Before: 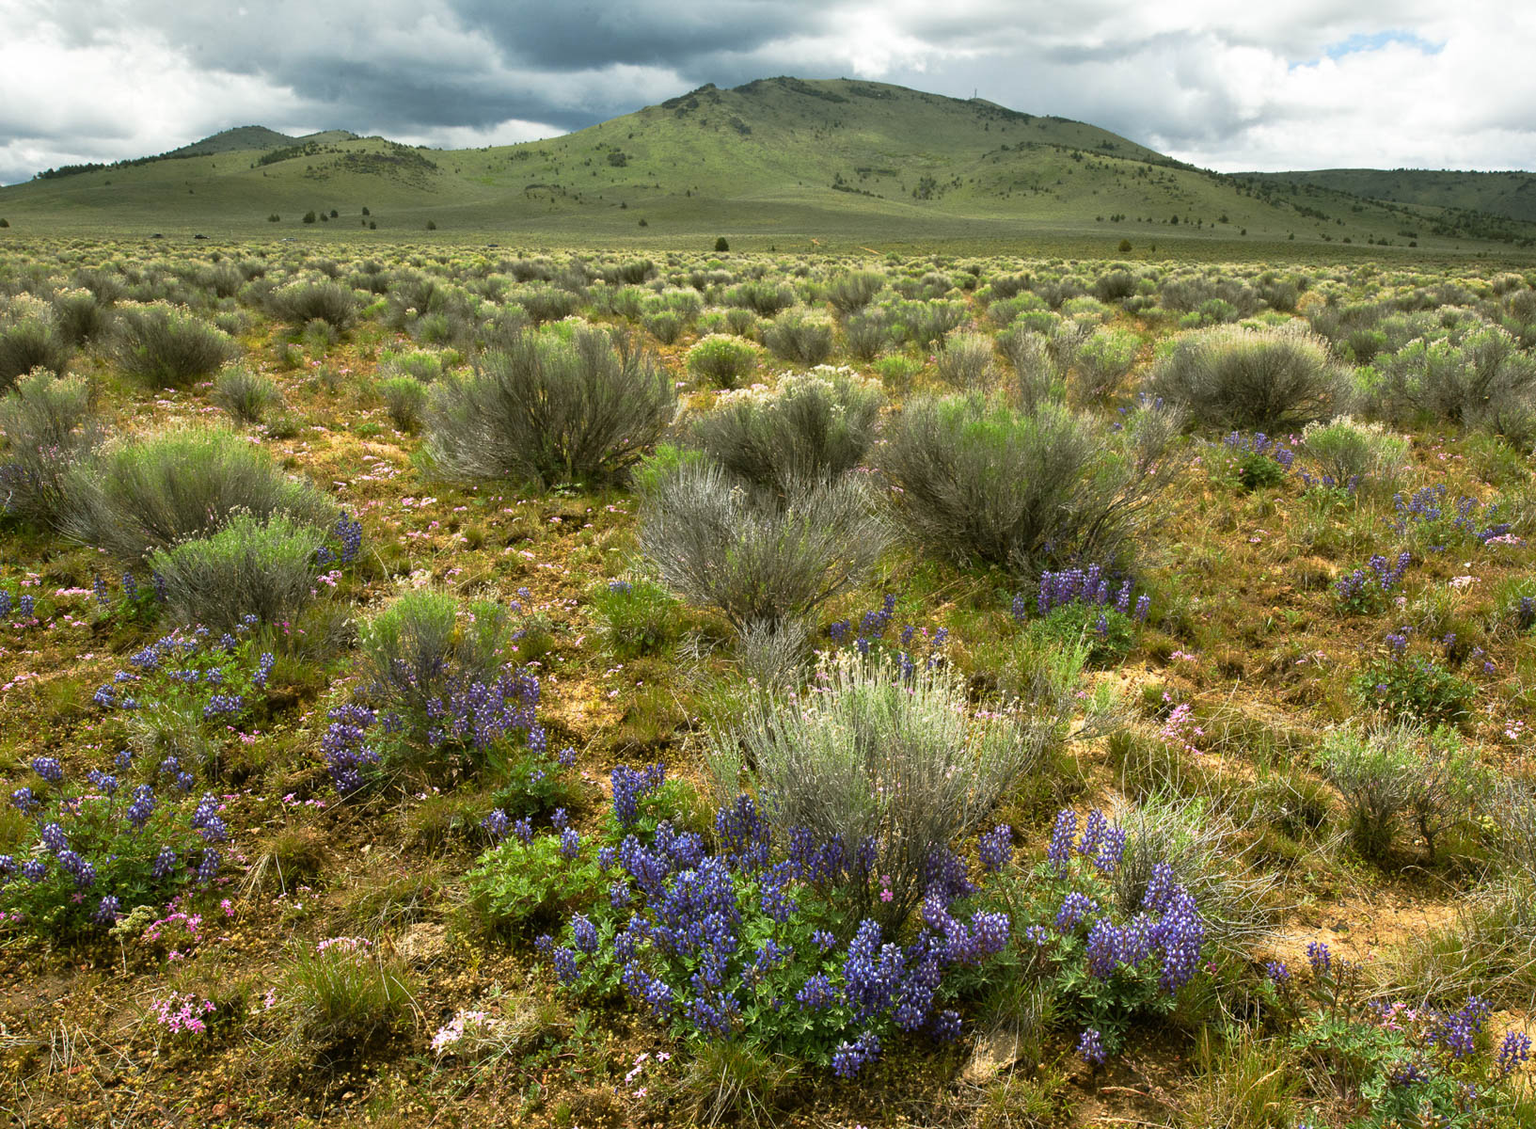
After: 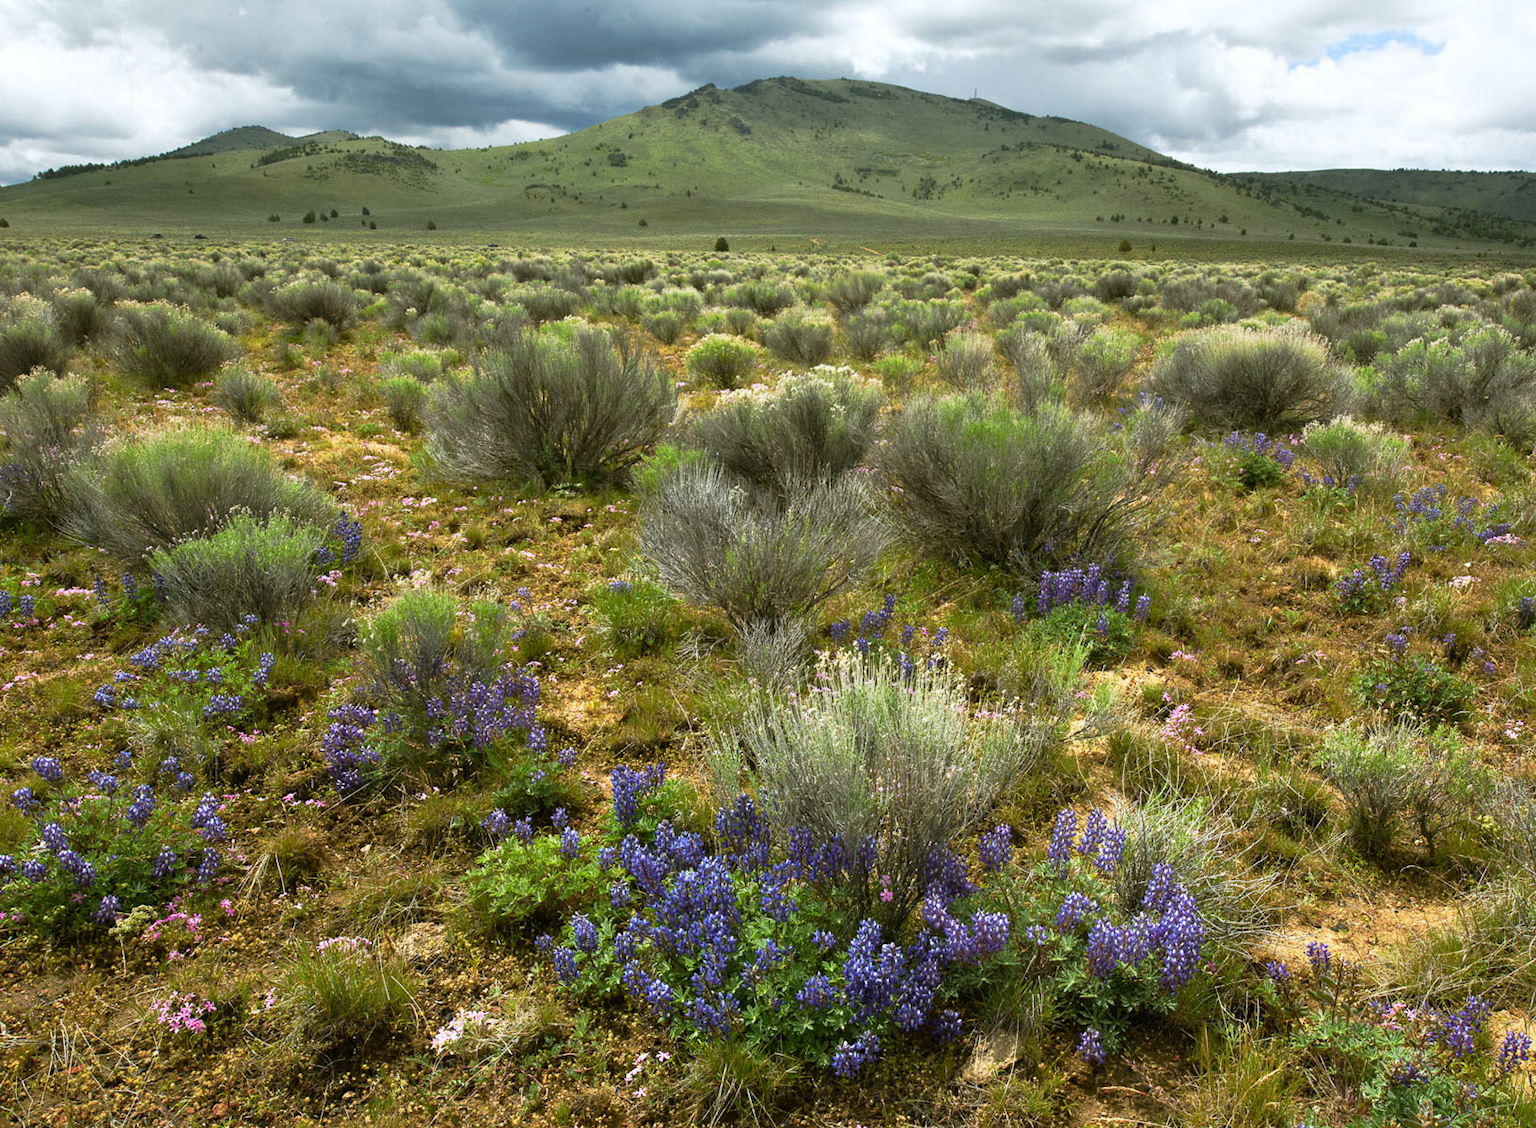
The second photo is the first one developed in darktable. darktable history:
white balance: red 0.98, blue 1.034
